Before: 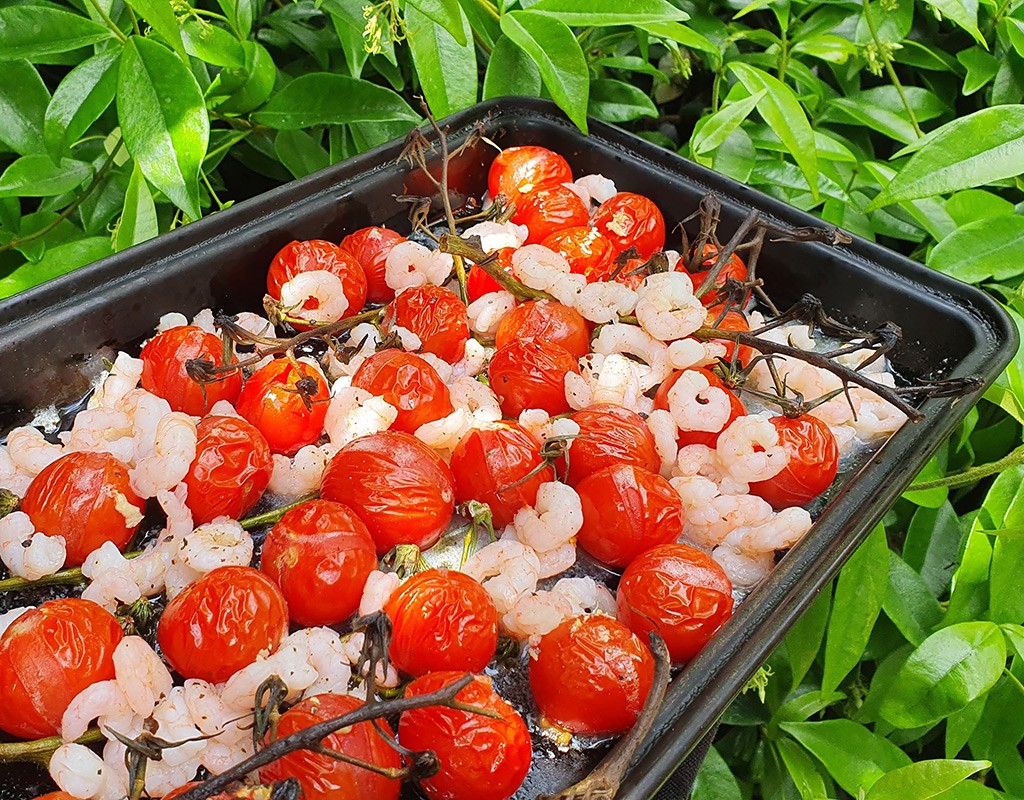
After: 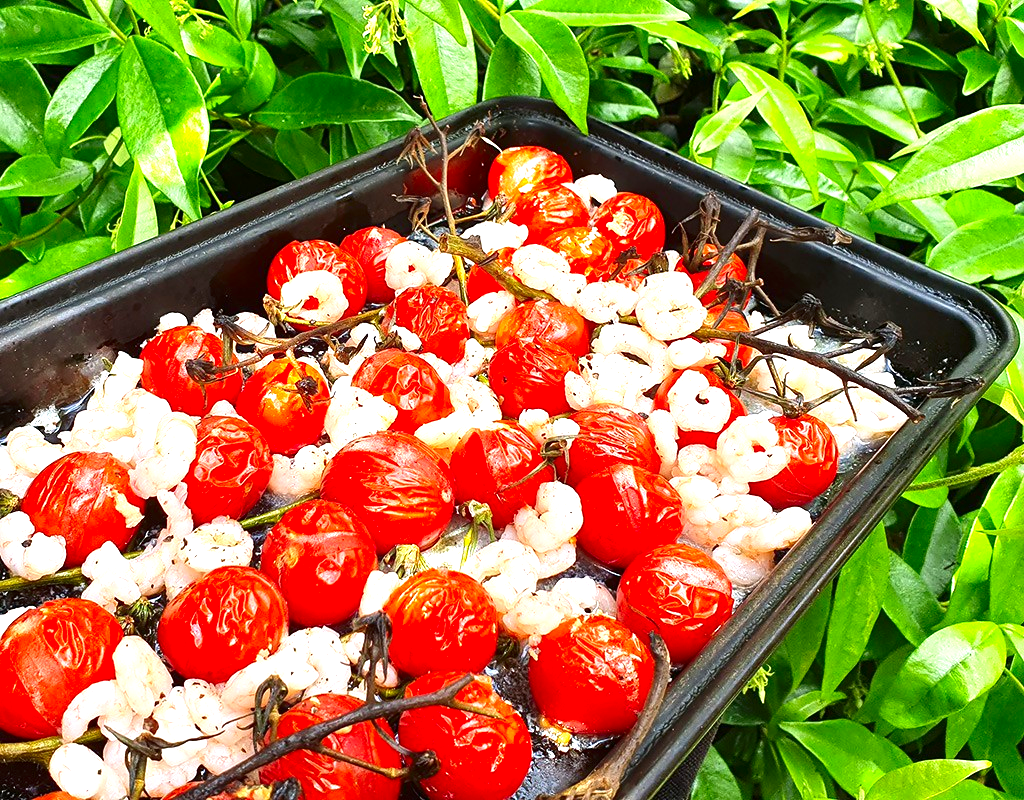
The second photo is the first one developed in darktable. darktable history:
exposure: exposure 1 EV, compensate highlight preservation false
contrast brightness saturation: contrast 0.07, brightness -0.14, saturation 0.11
